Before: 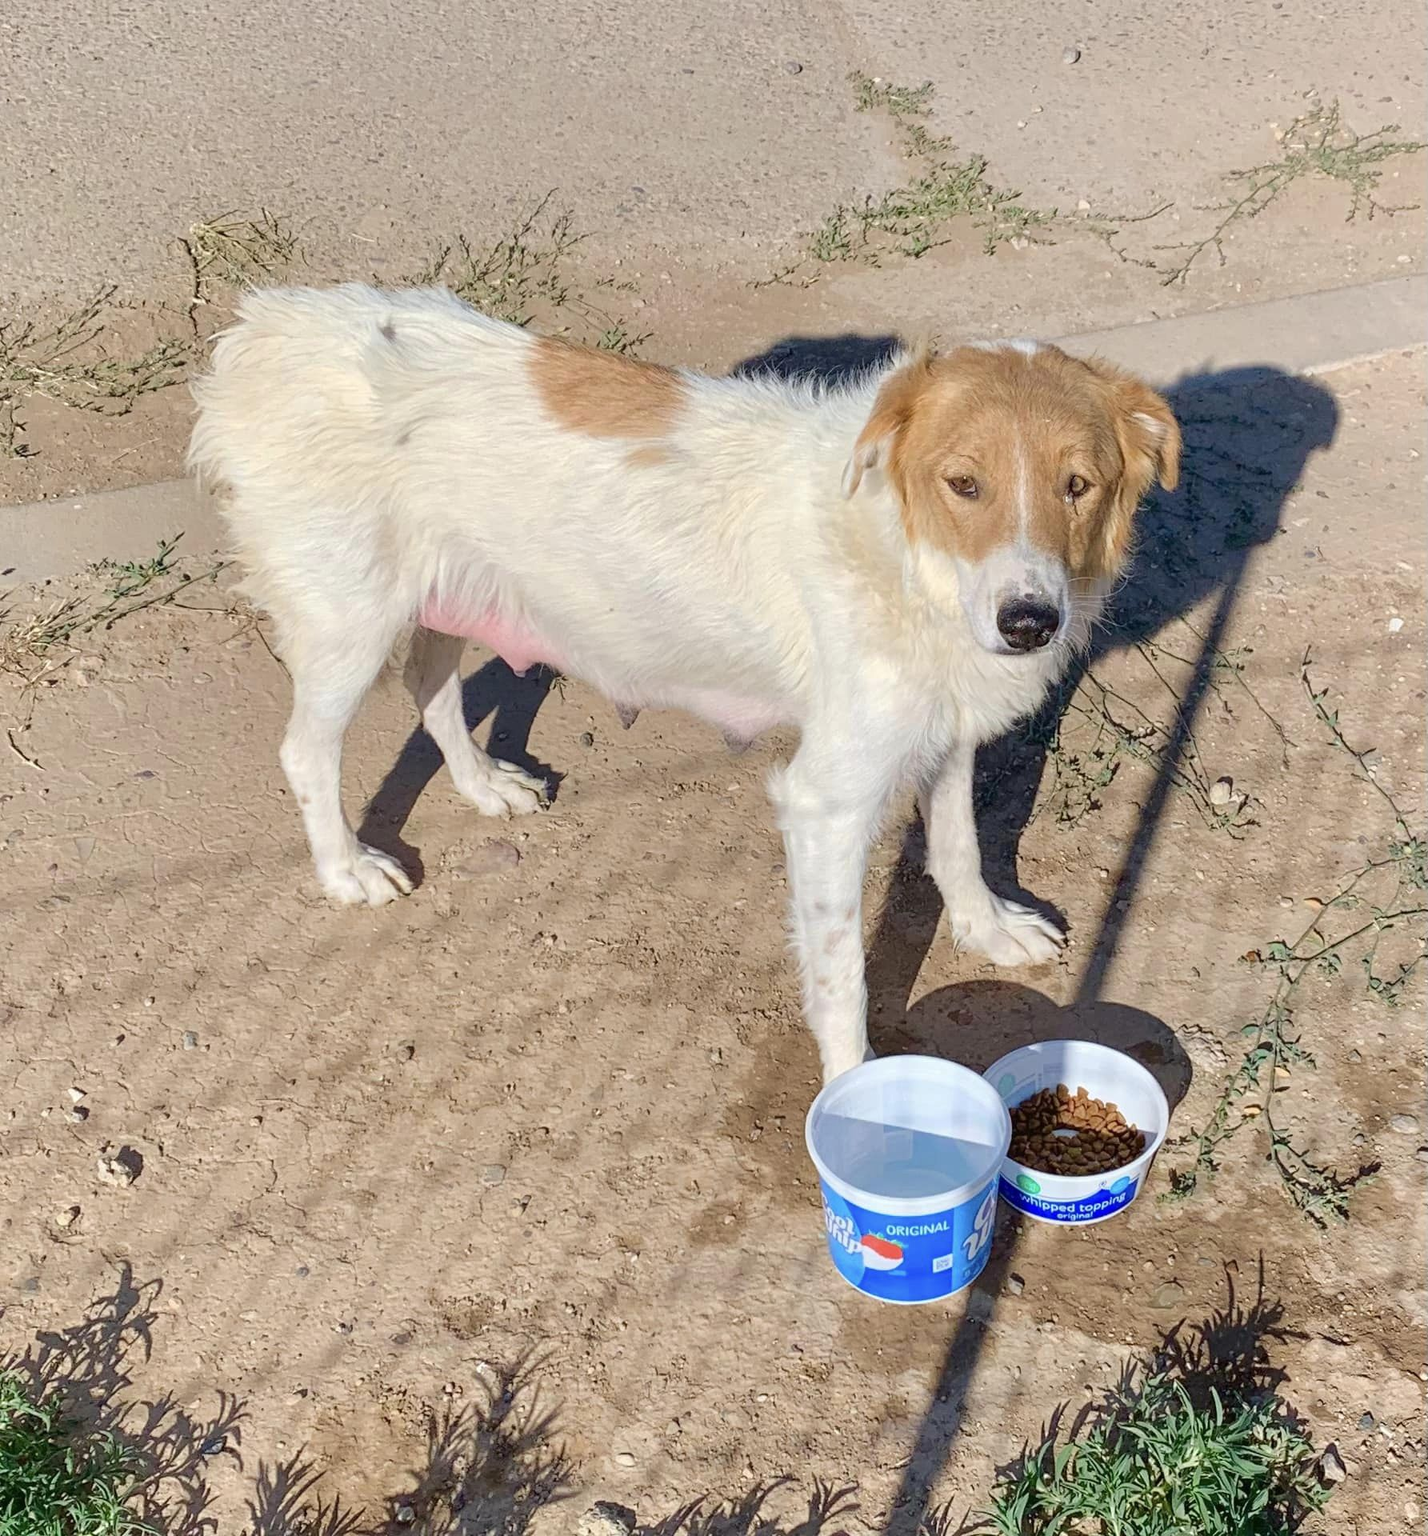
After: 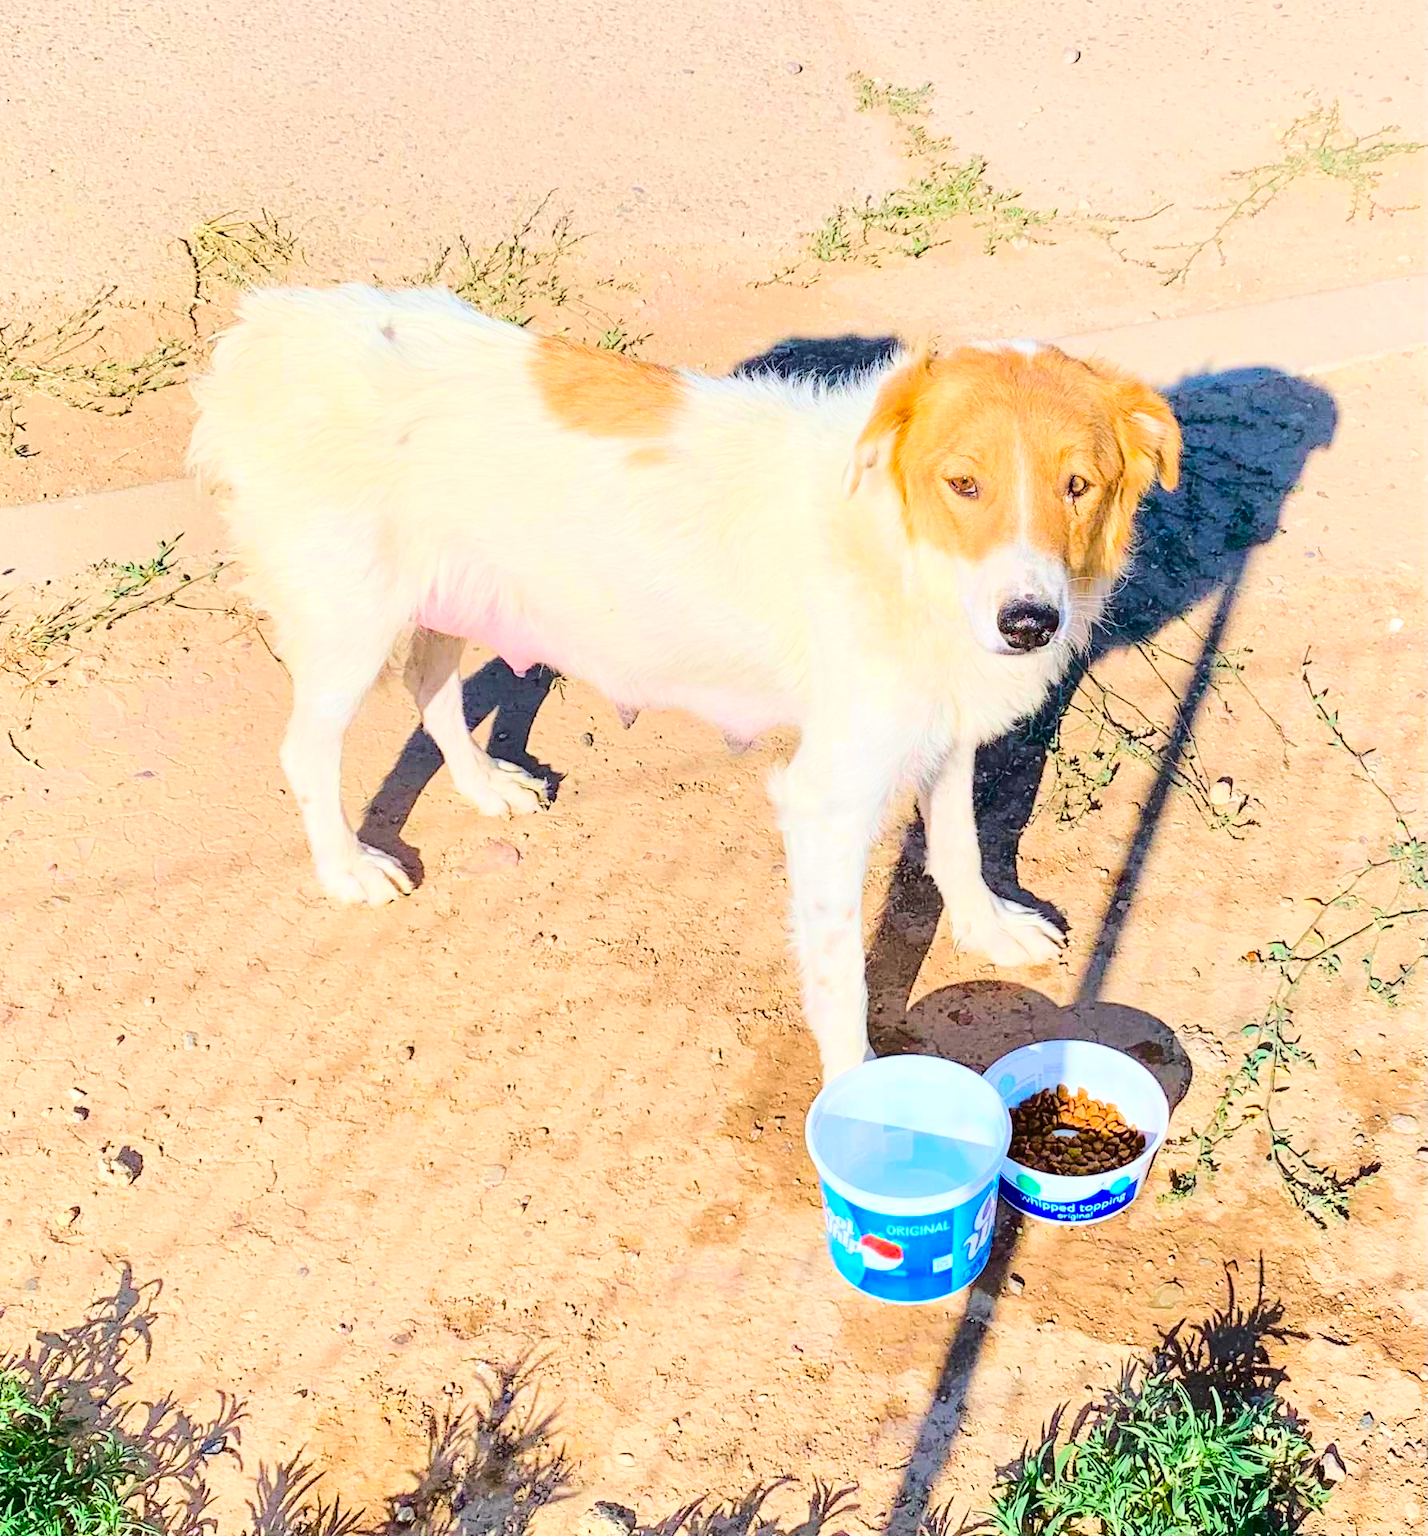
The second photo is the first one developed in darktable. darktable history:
color balance rgb: perceptual saturation grading › global saturation 25%, perceptual brilliance grading › mid-tones 10%, perceptual brilliance grading › shadows 15%, global vibrance 20%
tone equalizer: on, module defaults
base curve: curves: ch0 [(0, 0) (0.032, 0.037) (0.105, 0.228) (0.435, 0.76) (0.856, 0.983) (1, 1)]
